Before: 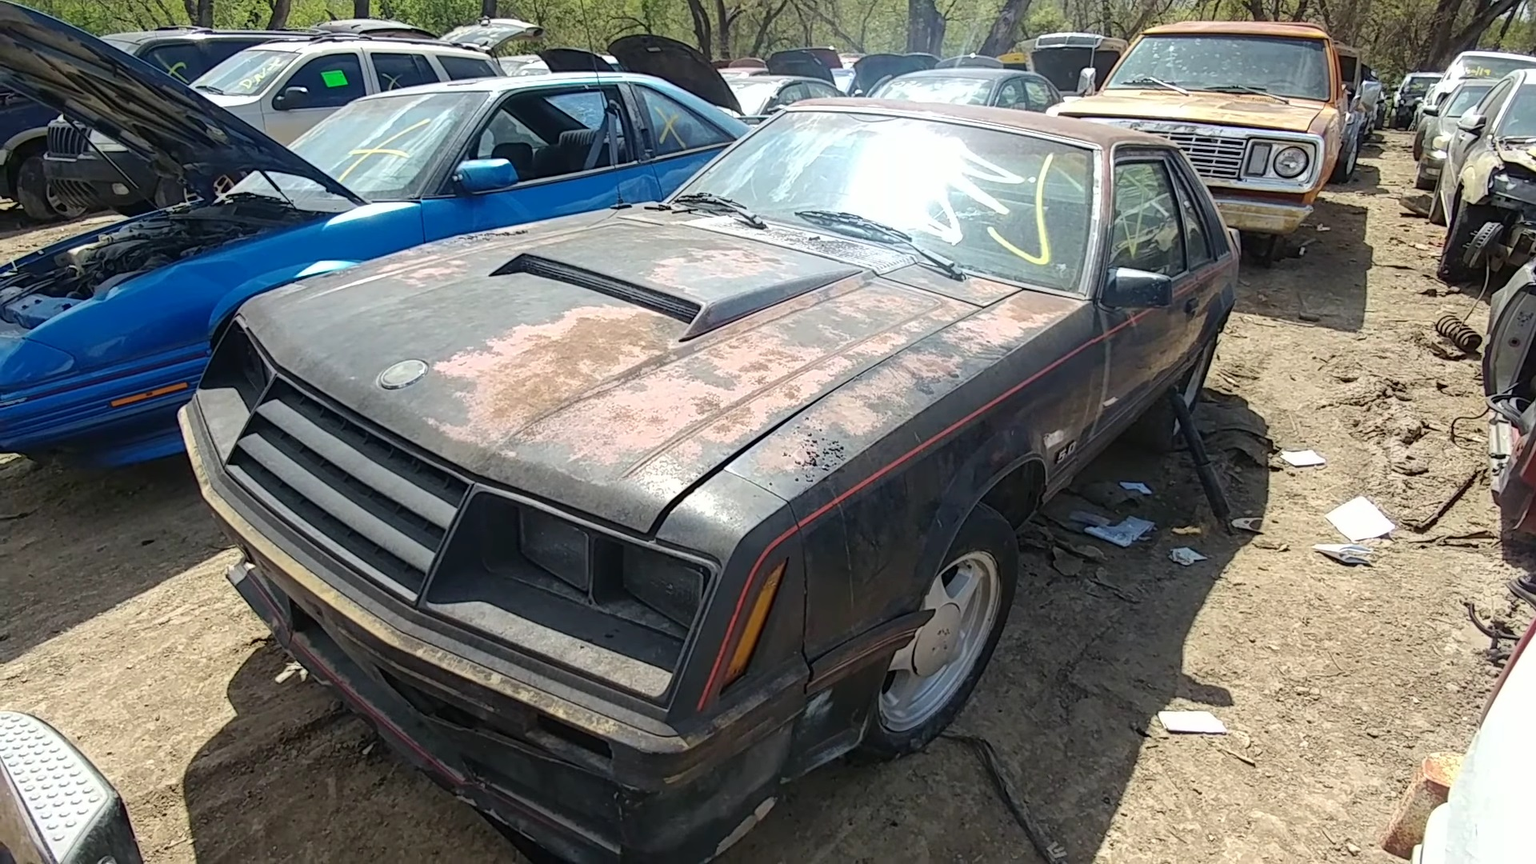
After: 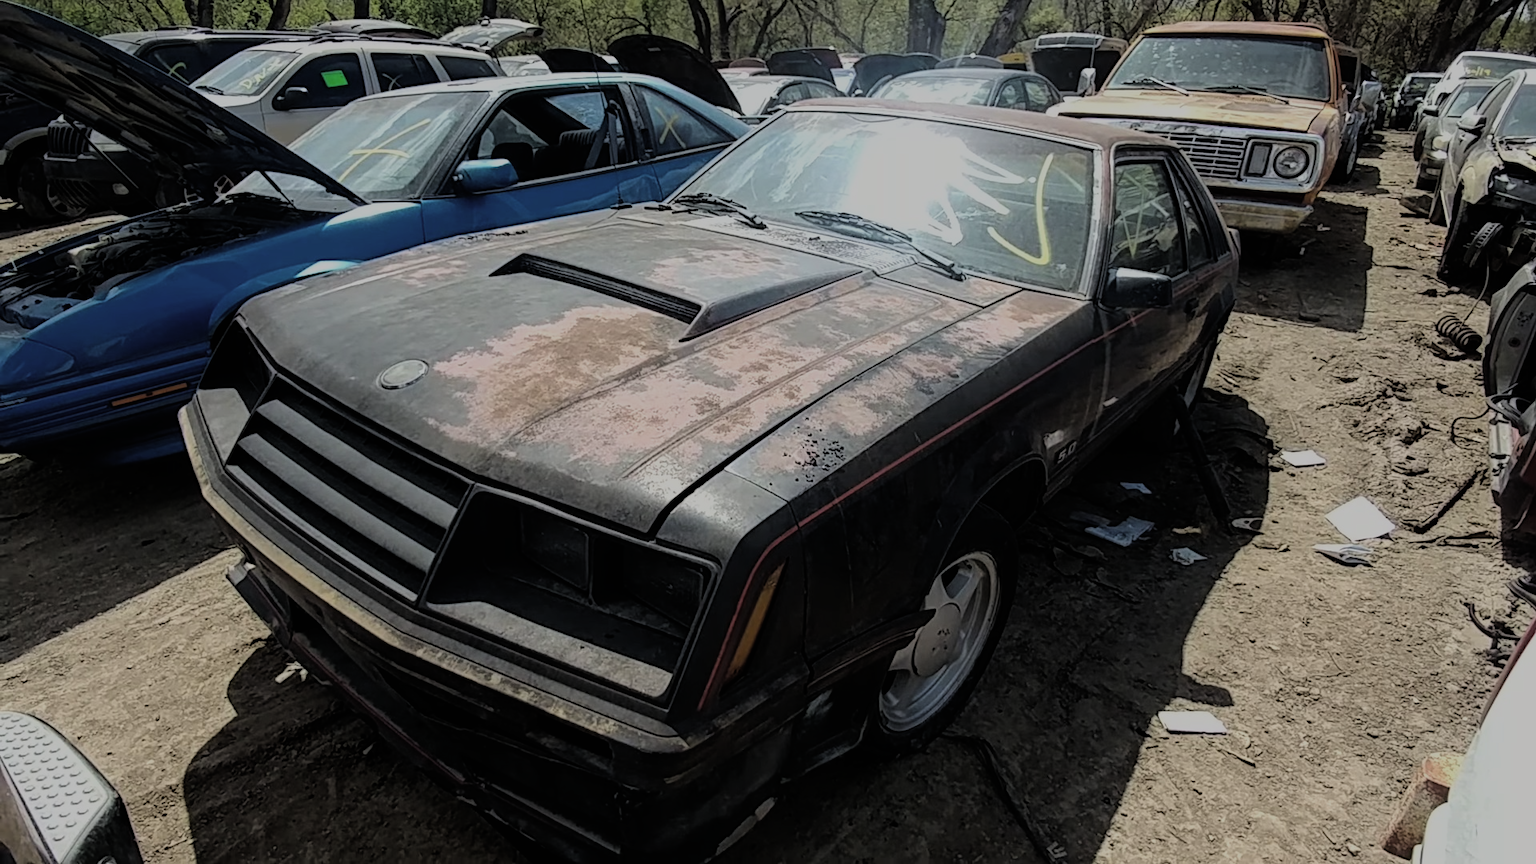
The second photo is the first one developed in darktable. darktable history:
filmic rgb: black relative exposure -5 EV, hardness 2.88, contrast 1.3, highlights saturation mix -10%
exposure: black level correction -0.016, exposure -1.018 EV, compensate highlight preservation false
contrast brightness saturation: saturation -0.1
